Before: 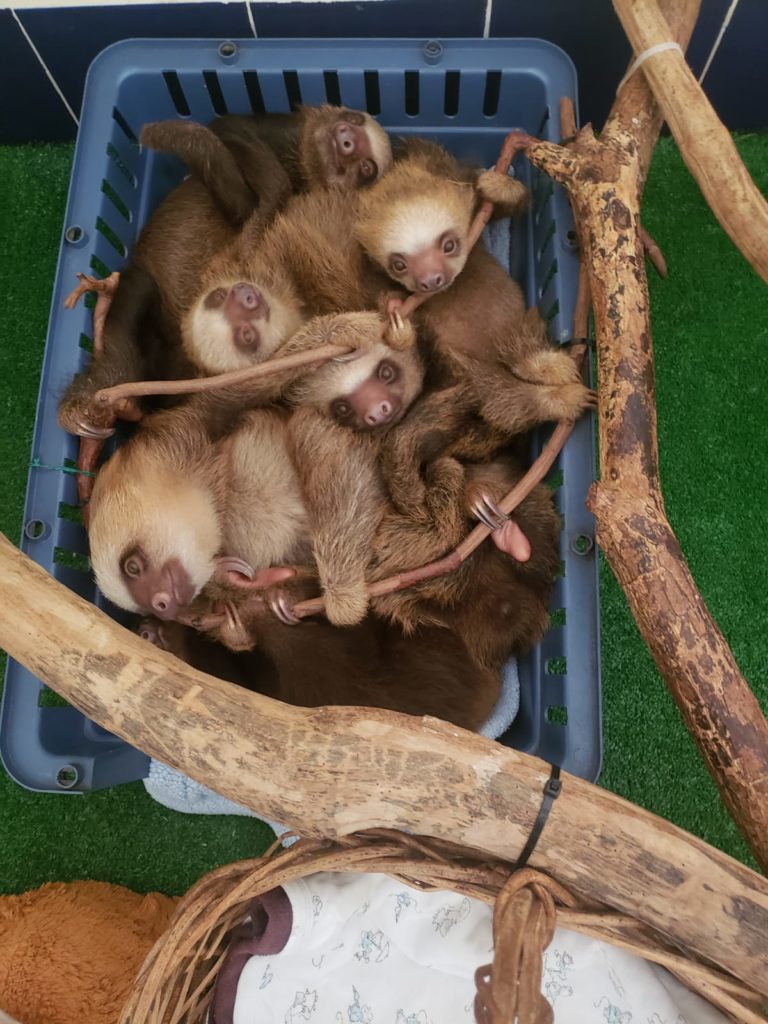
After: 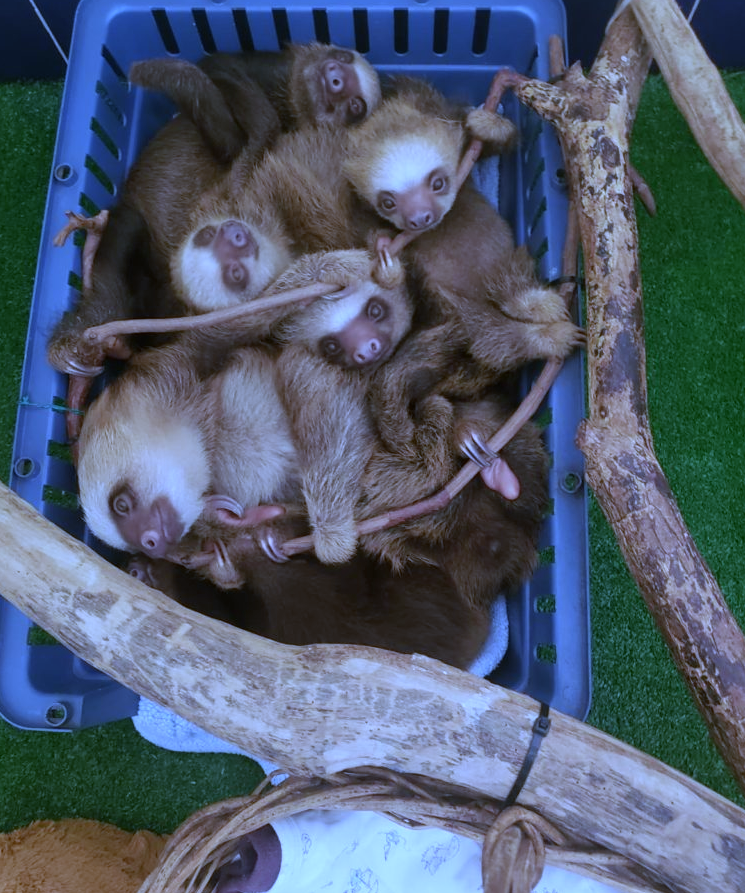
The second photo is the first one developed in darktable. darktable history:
white balance: red 0.766, blue 1.537
crop: left 1.507%, top 6.147%, right 1.379%, bottom 6.637%
